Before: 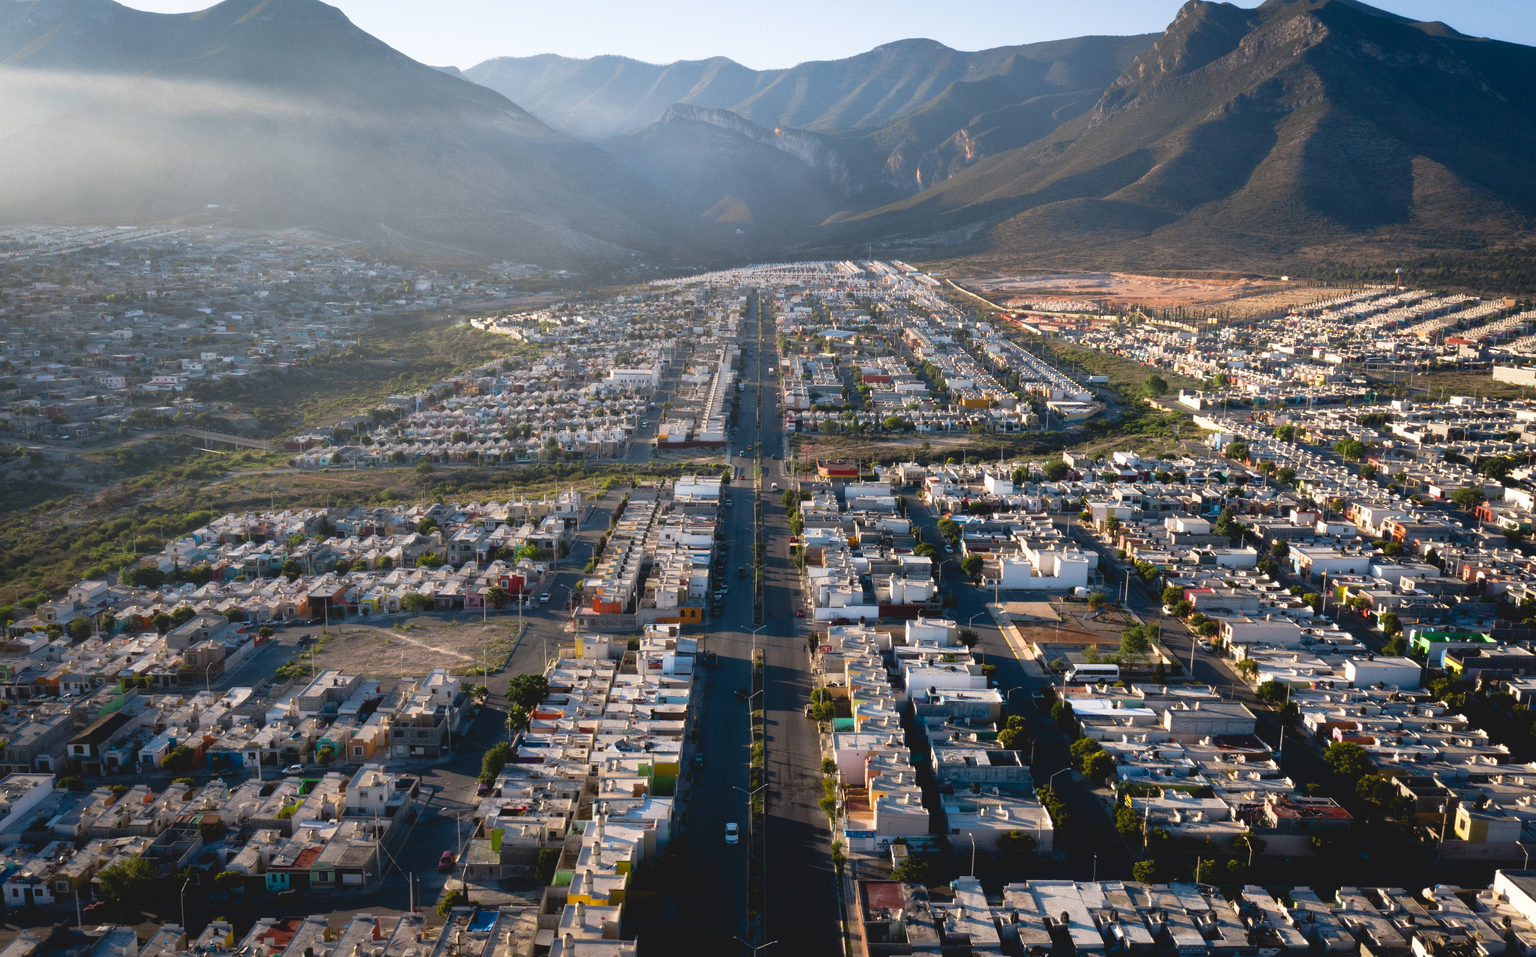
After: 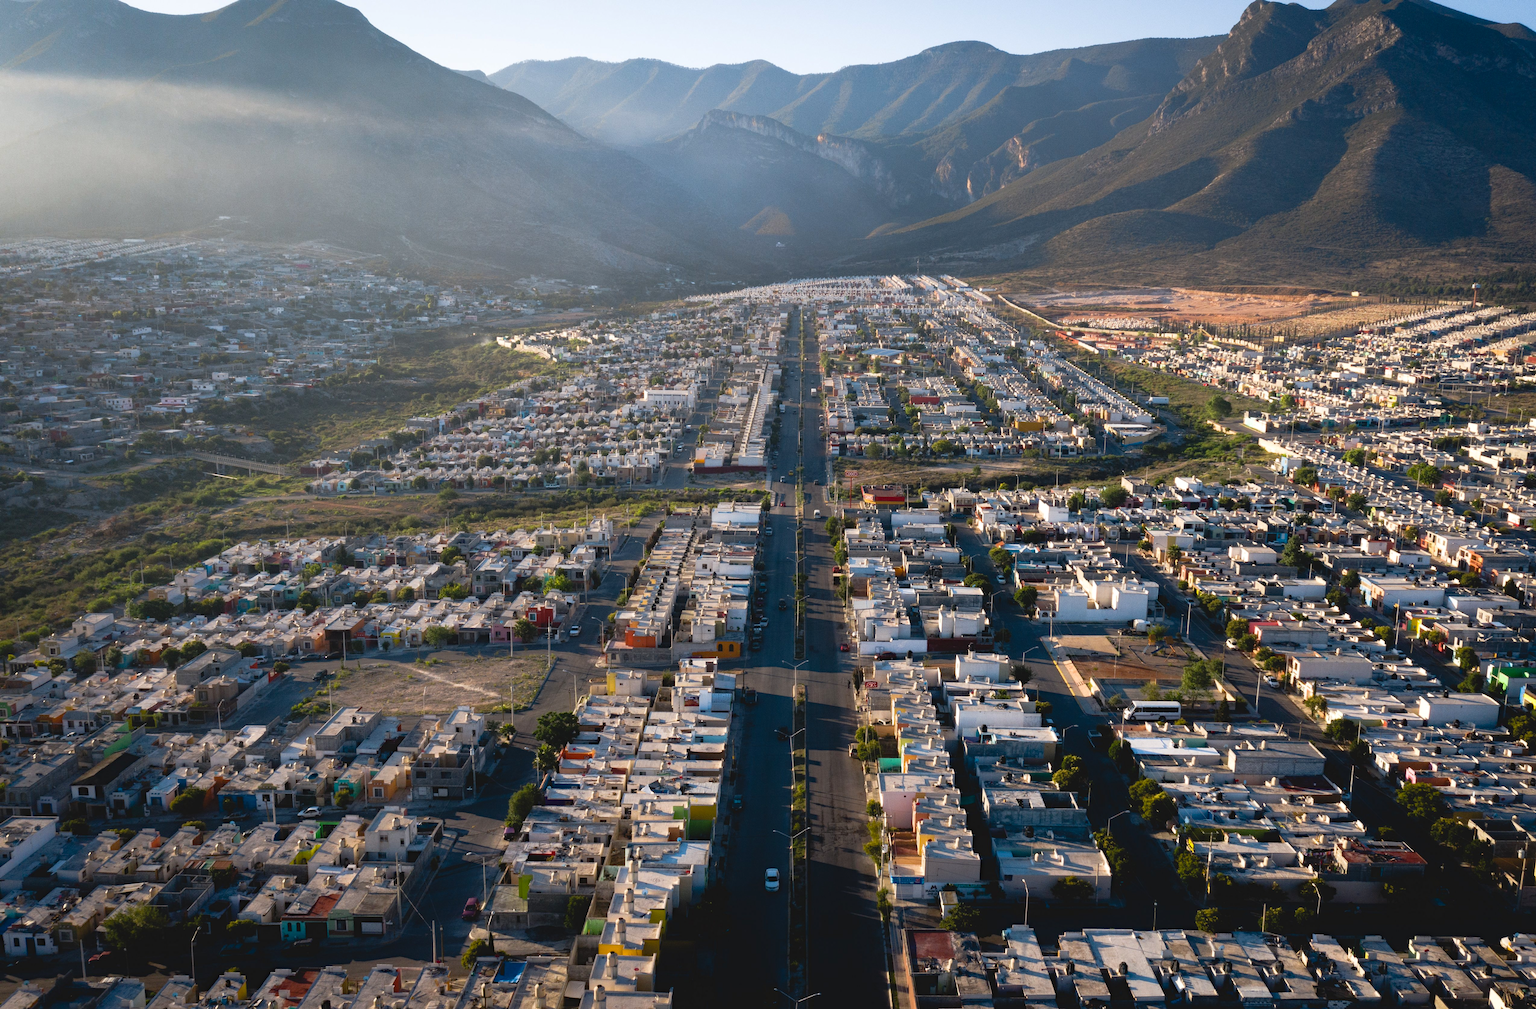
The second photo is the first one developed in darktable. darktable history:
haze removal: compatibility mode true, adaptive false
crop and rotate: right 5.167%
